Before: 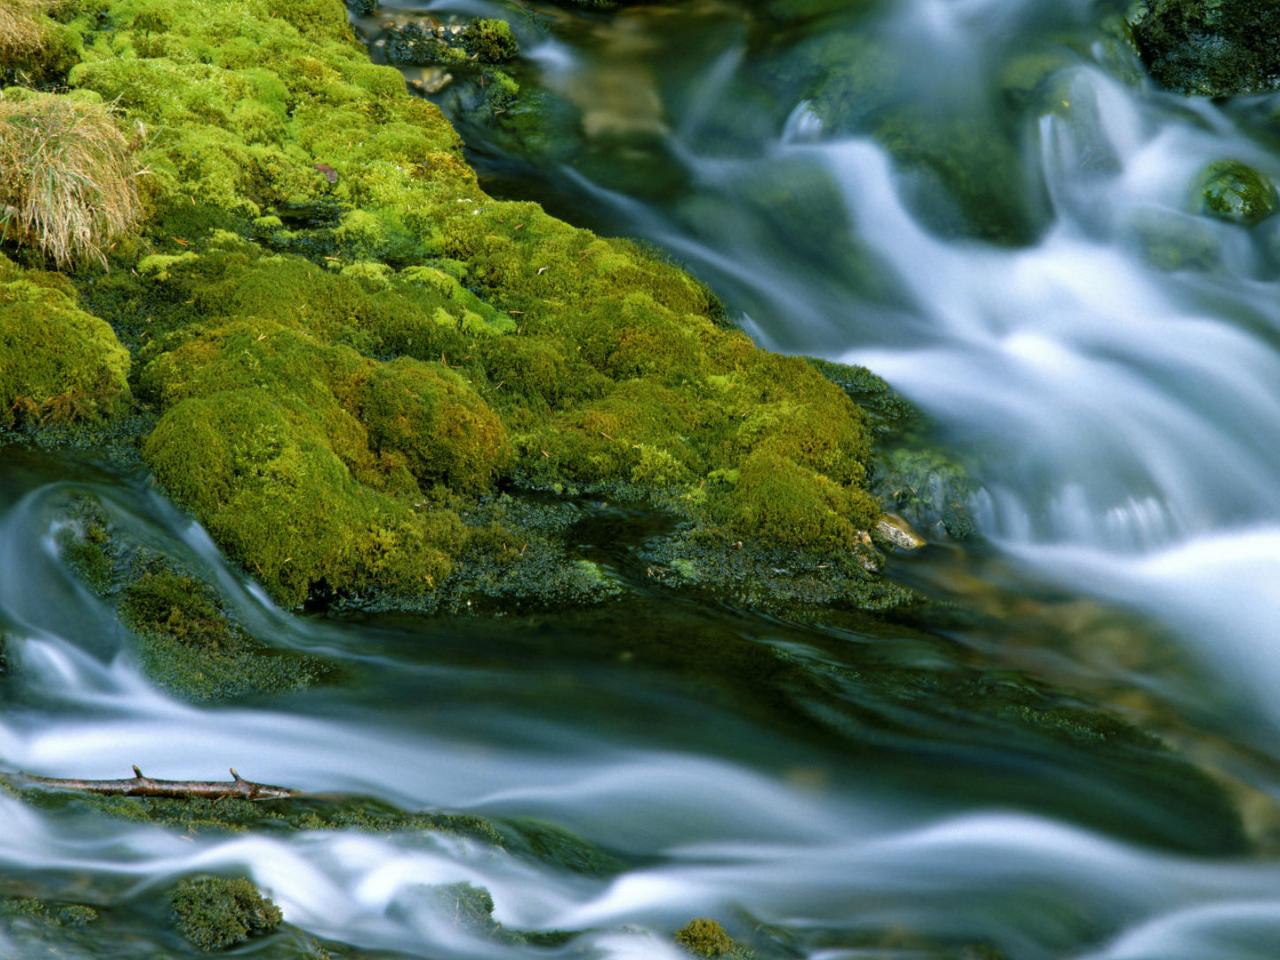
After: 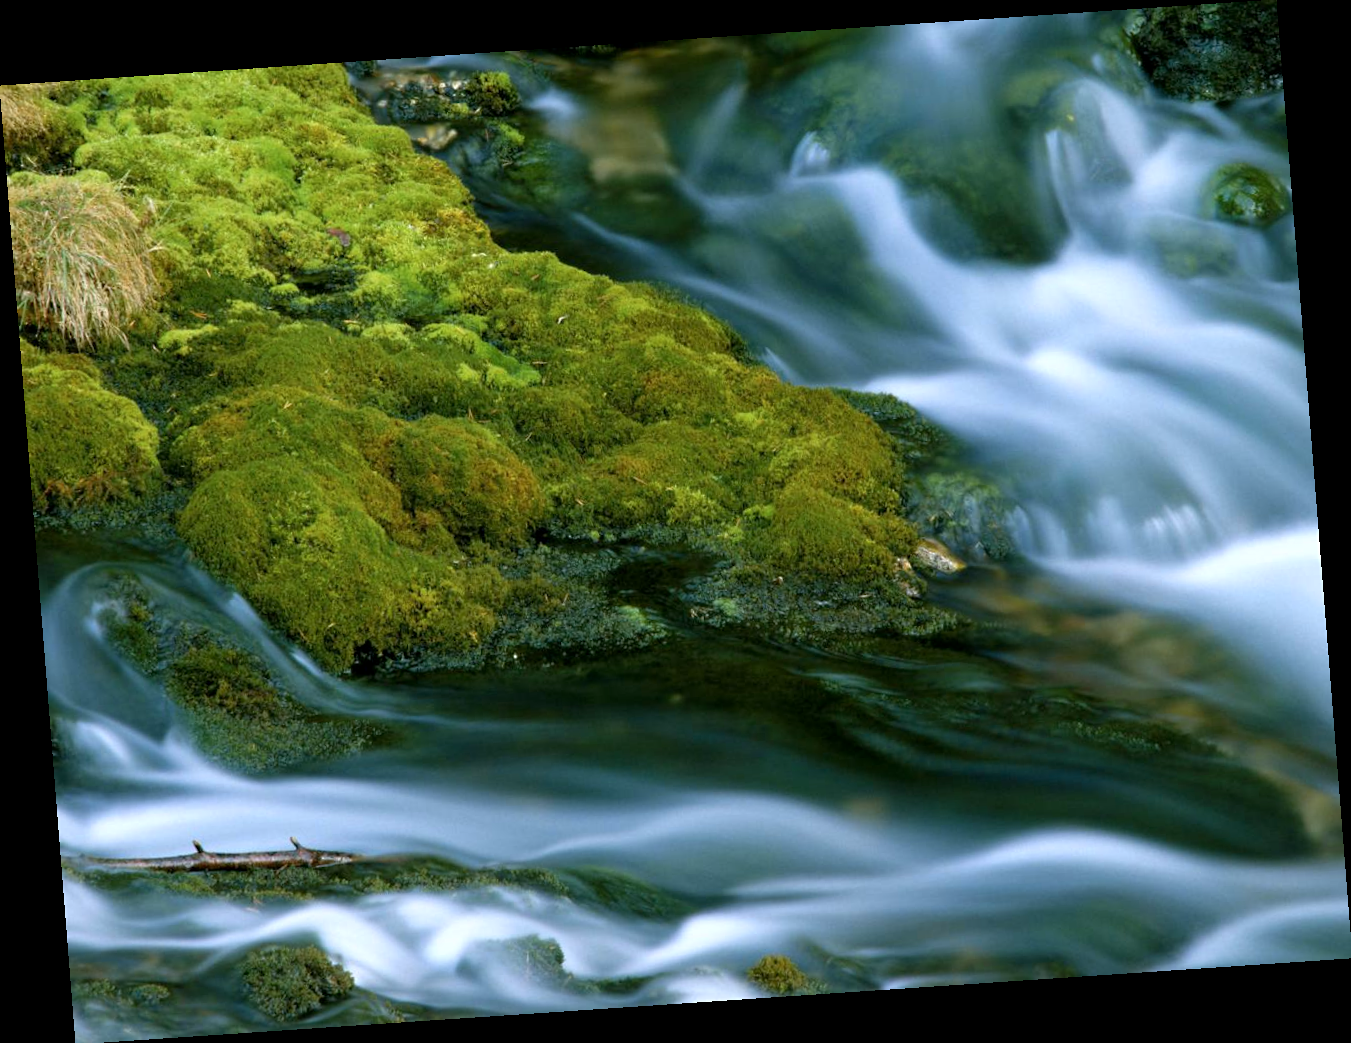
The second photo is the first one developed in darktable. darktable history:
exposure: black level correction 0.001, compensate highlight preservation false
color correction: highlights a* -0.137, highlights b* -5.91, shadows a* -0.137, shadows b* -0.137
rotate and perspective: rotation -4.2°, shear 0.006, automatic cropping off
sharpen: radius 5.325, amount 0.312, threshold 26.433
